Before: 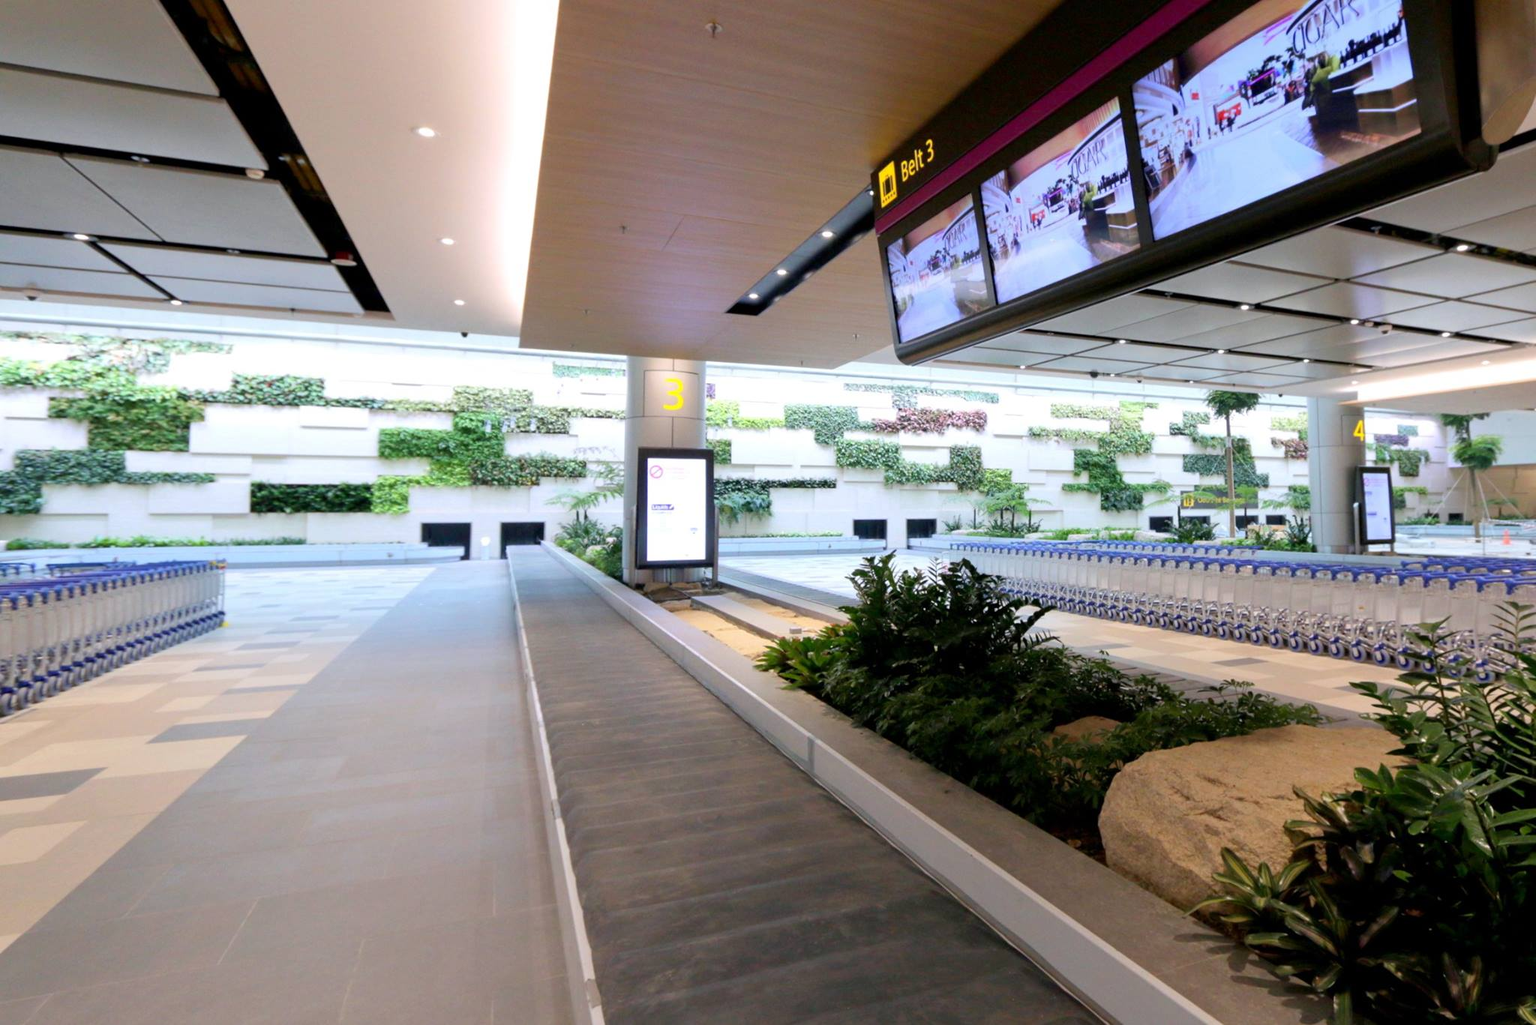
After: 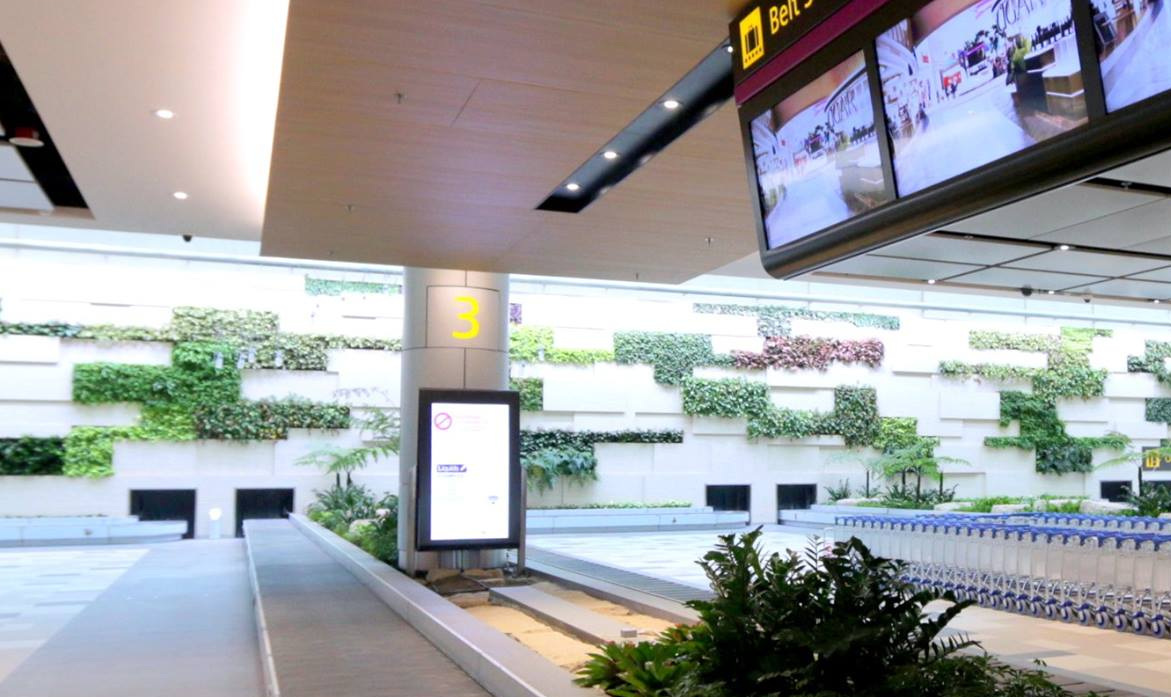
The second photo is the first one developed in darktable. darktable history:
crop: left 21.134%, top 15.24%, right 21.68%, bottom 33.716%
